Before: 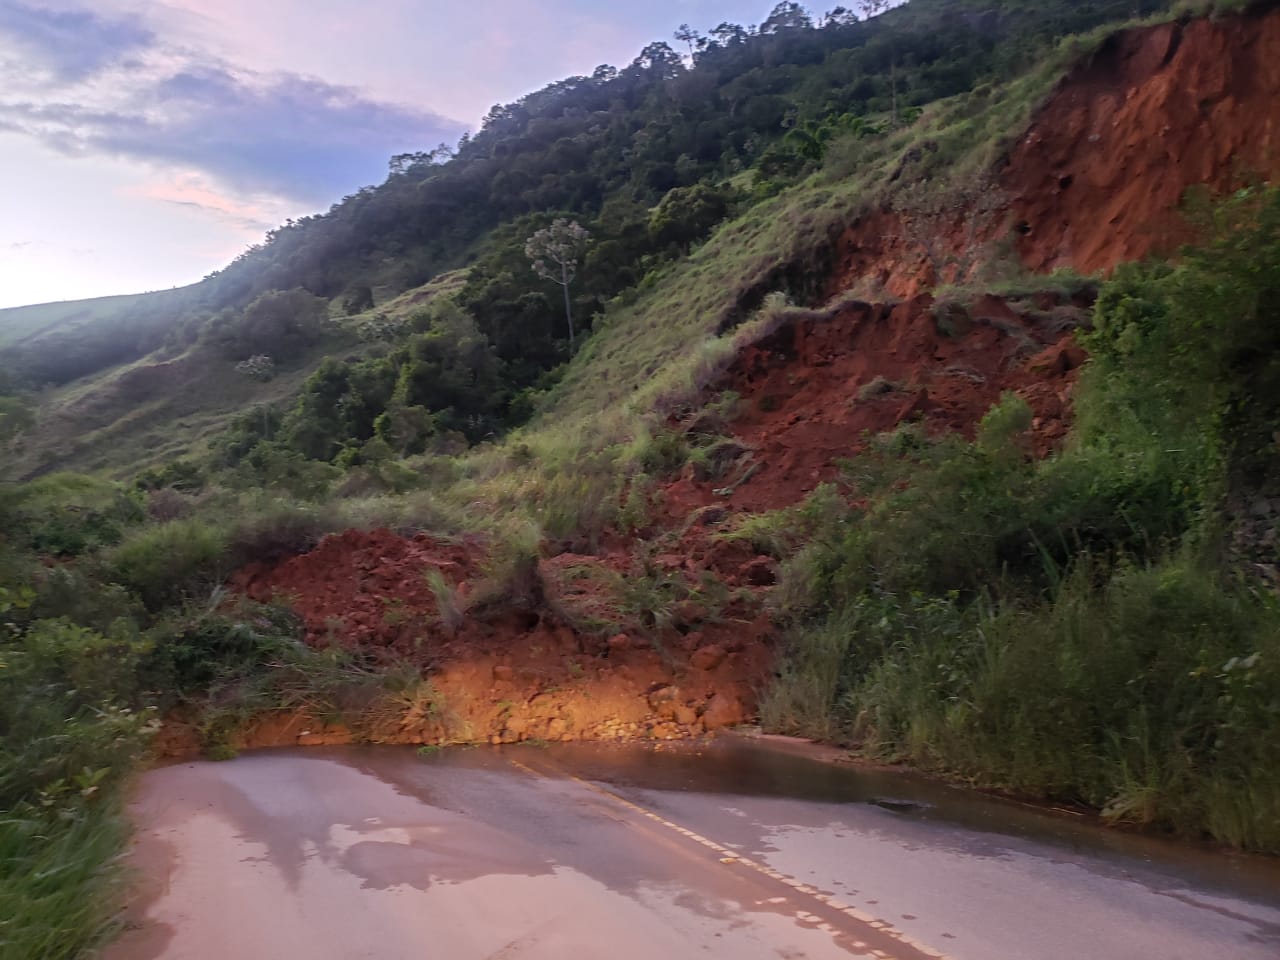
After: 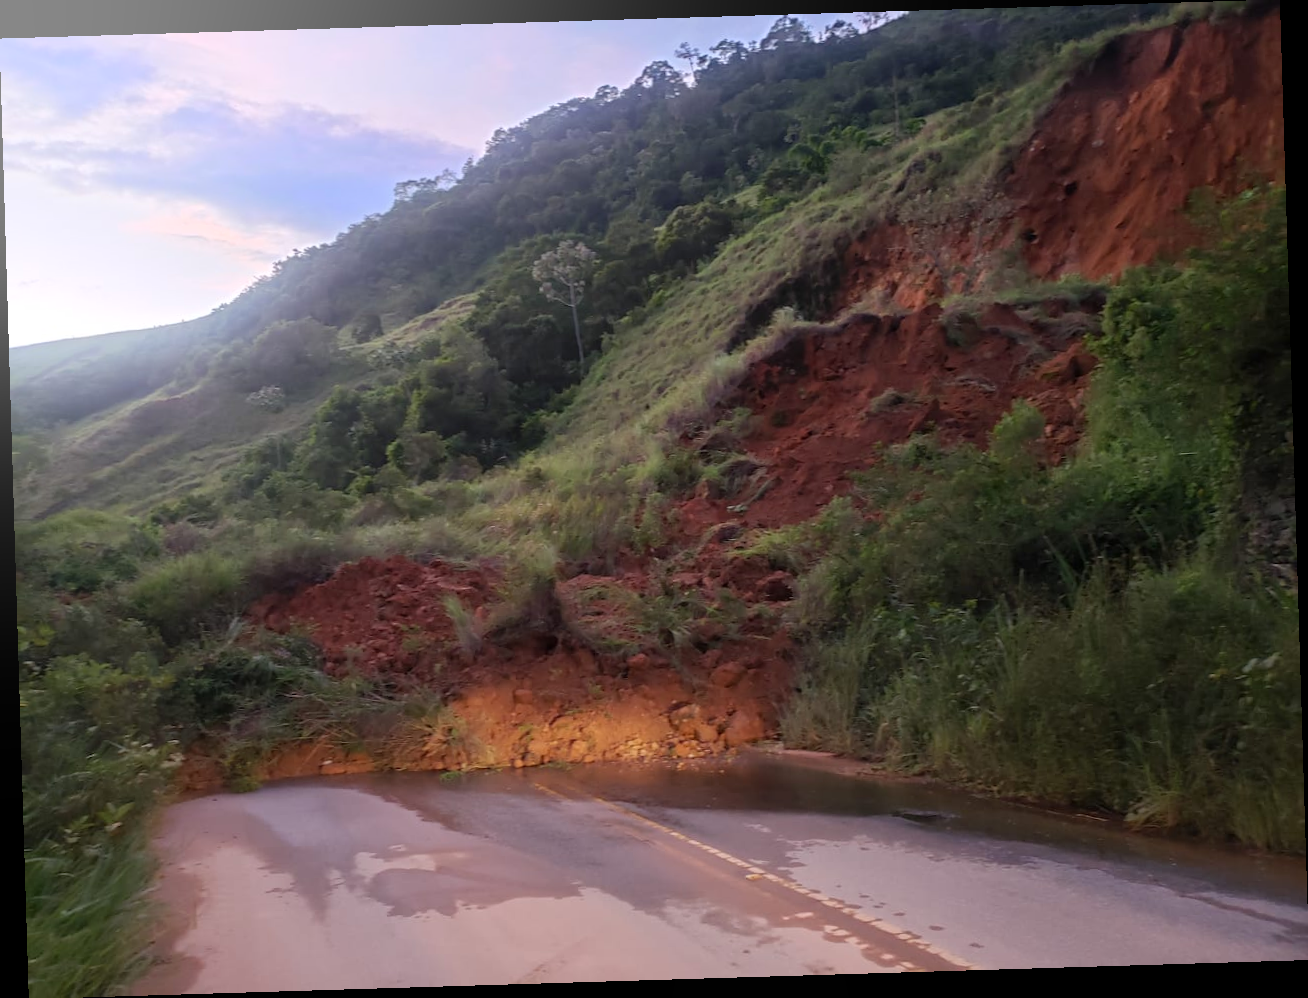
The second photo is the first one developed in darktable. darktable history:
rotate and perspective: rotation -1.75°, automatic cropping off
bloom: size 38%, threshold 95%, strength 30%
